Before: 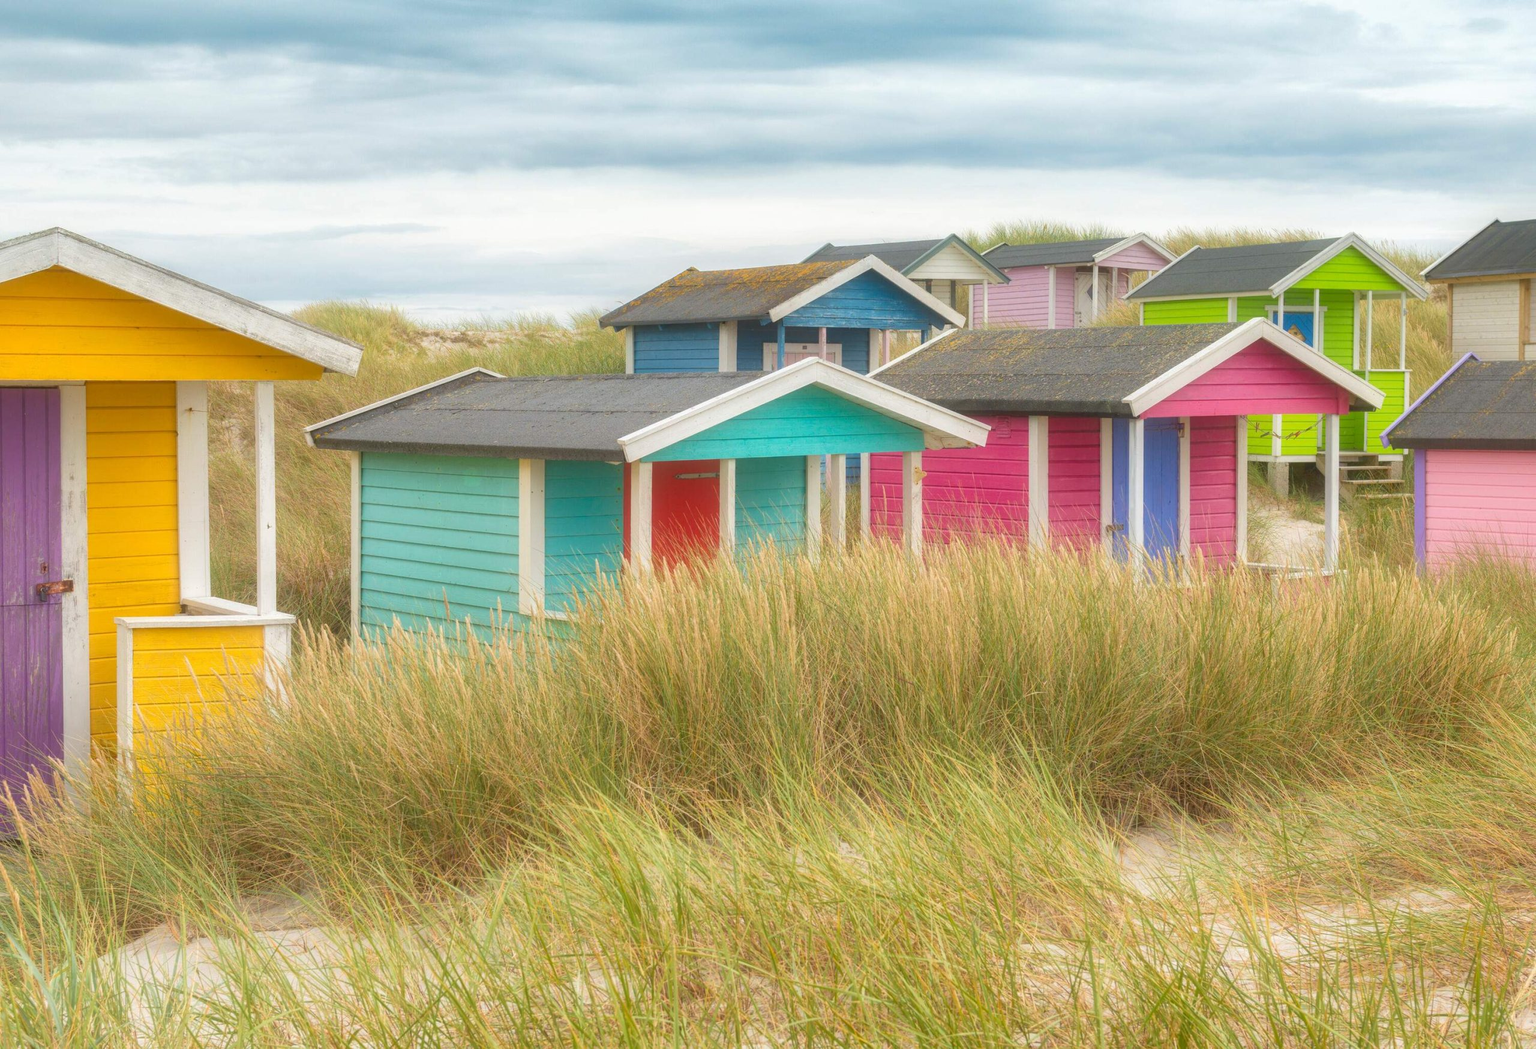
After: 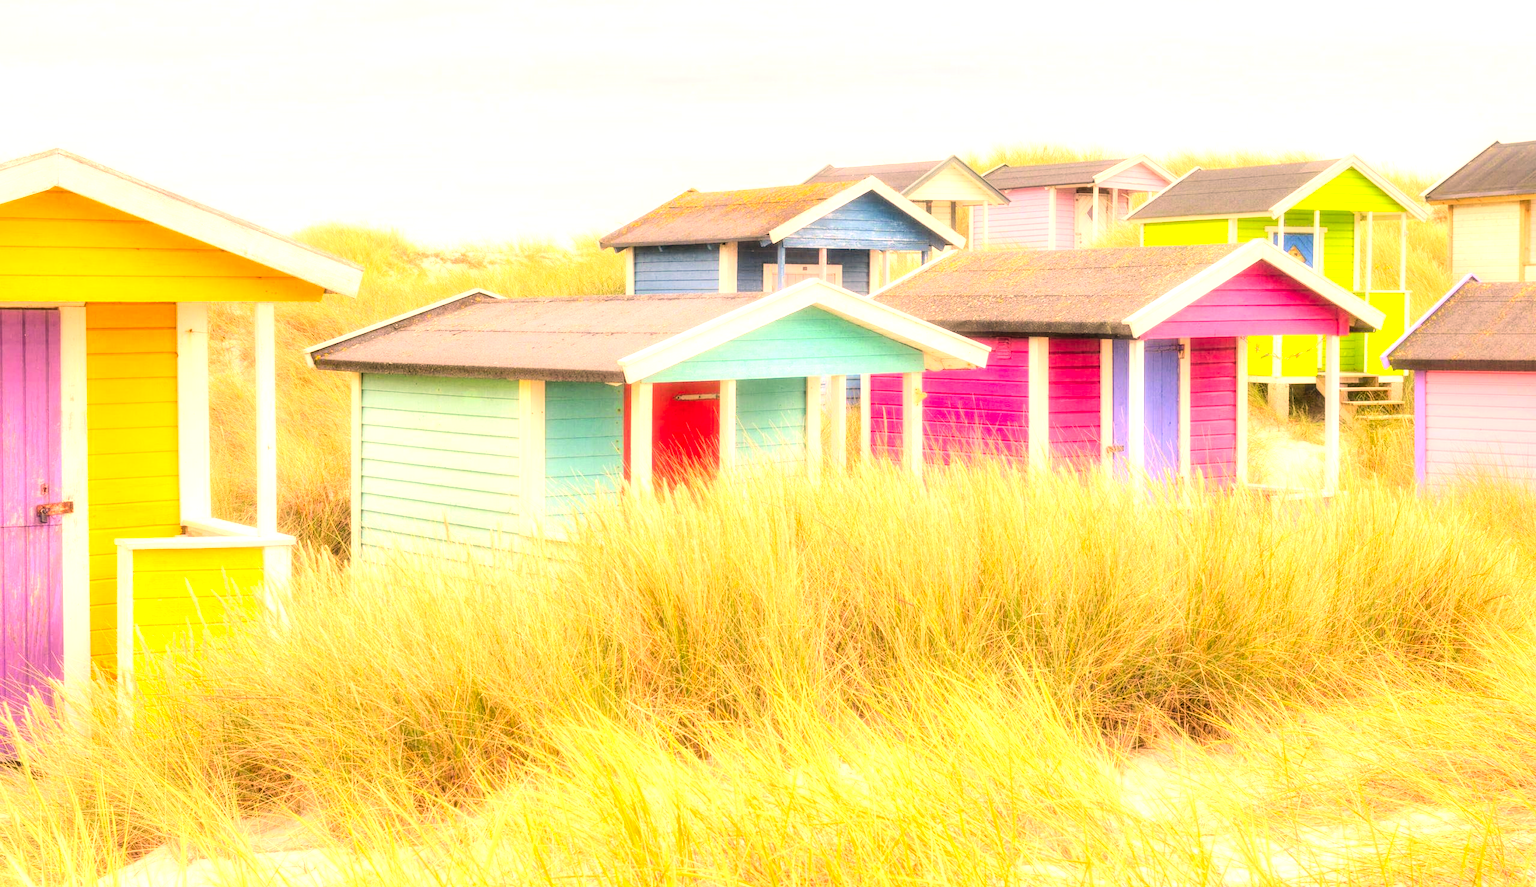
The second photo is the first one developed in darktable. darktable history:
exposure: black level correction -0.001, exposure 1.338 EV, compensate exposure bias true, compensate highlight preservation false
base curve: curves: ch0 [(0, 0) (0.036, 0.025) (0.121, 0.166) (0.206, 0.329) (0.605, 0.79) (1, 1)]
contrast equalizer: y [[0.514, 0.573, 0.581, 0.508, 0.5, 0.5], [0.5 ×6], [0.5 ×6], [0 ×6], [0 ×6]]
crop: top 7.575%, bottom 7.813%
local contrast: detail 130%
color correction: highlights a* 21.63, highlights b* 22.34
